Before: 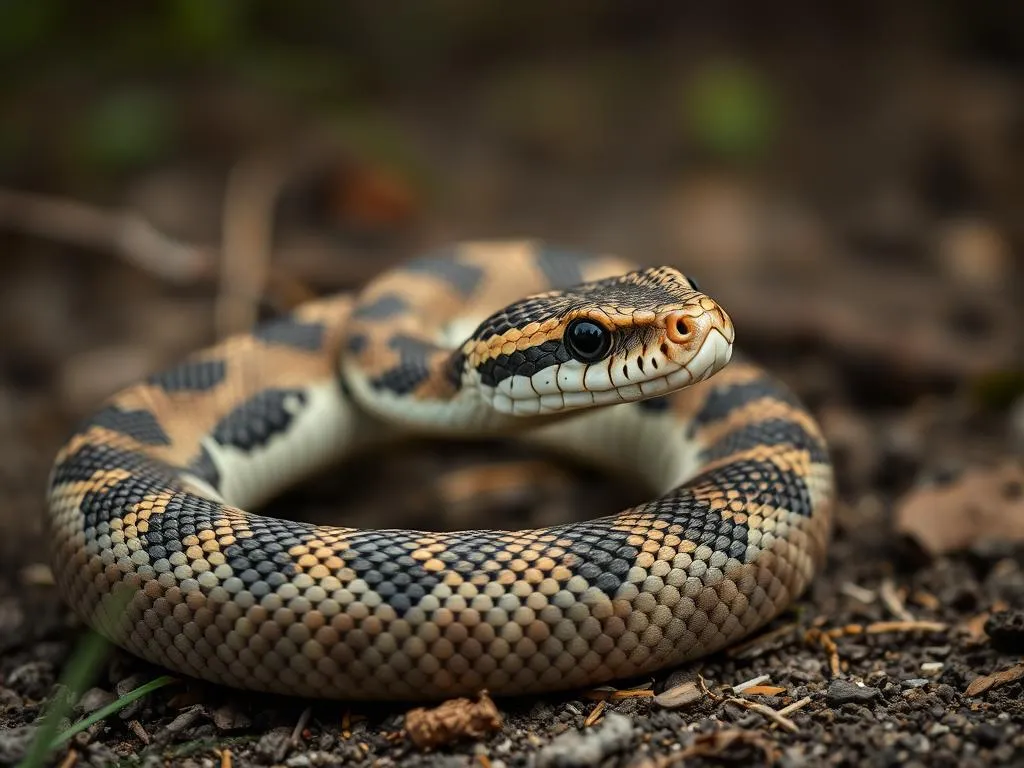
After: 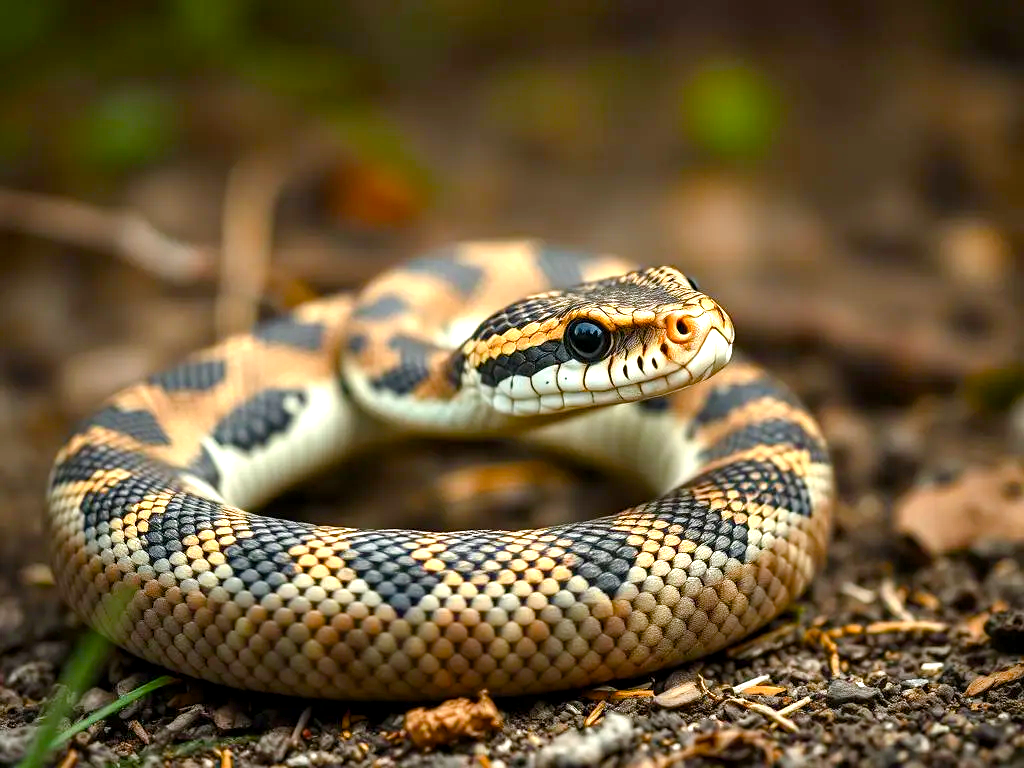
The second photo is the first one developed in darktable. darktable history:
color balance rgb: perceptual saturation grading › global saturation 26.337%, perceptual saturation grading › highlights -28.262%, perceptual saturation grading › mid-tones 15.167%, perceptual saturation grading › shadows 34.213%, perceptual brilliance grading › global brilliance 3.118%, global vibrance 20%
exposure: black level correction 0.001, exposure 0.964 EV, compensate exposure bias true, compensate highlight preservation false
